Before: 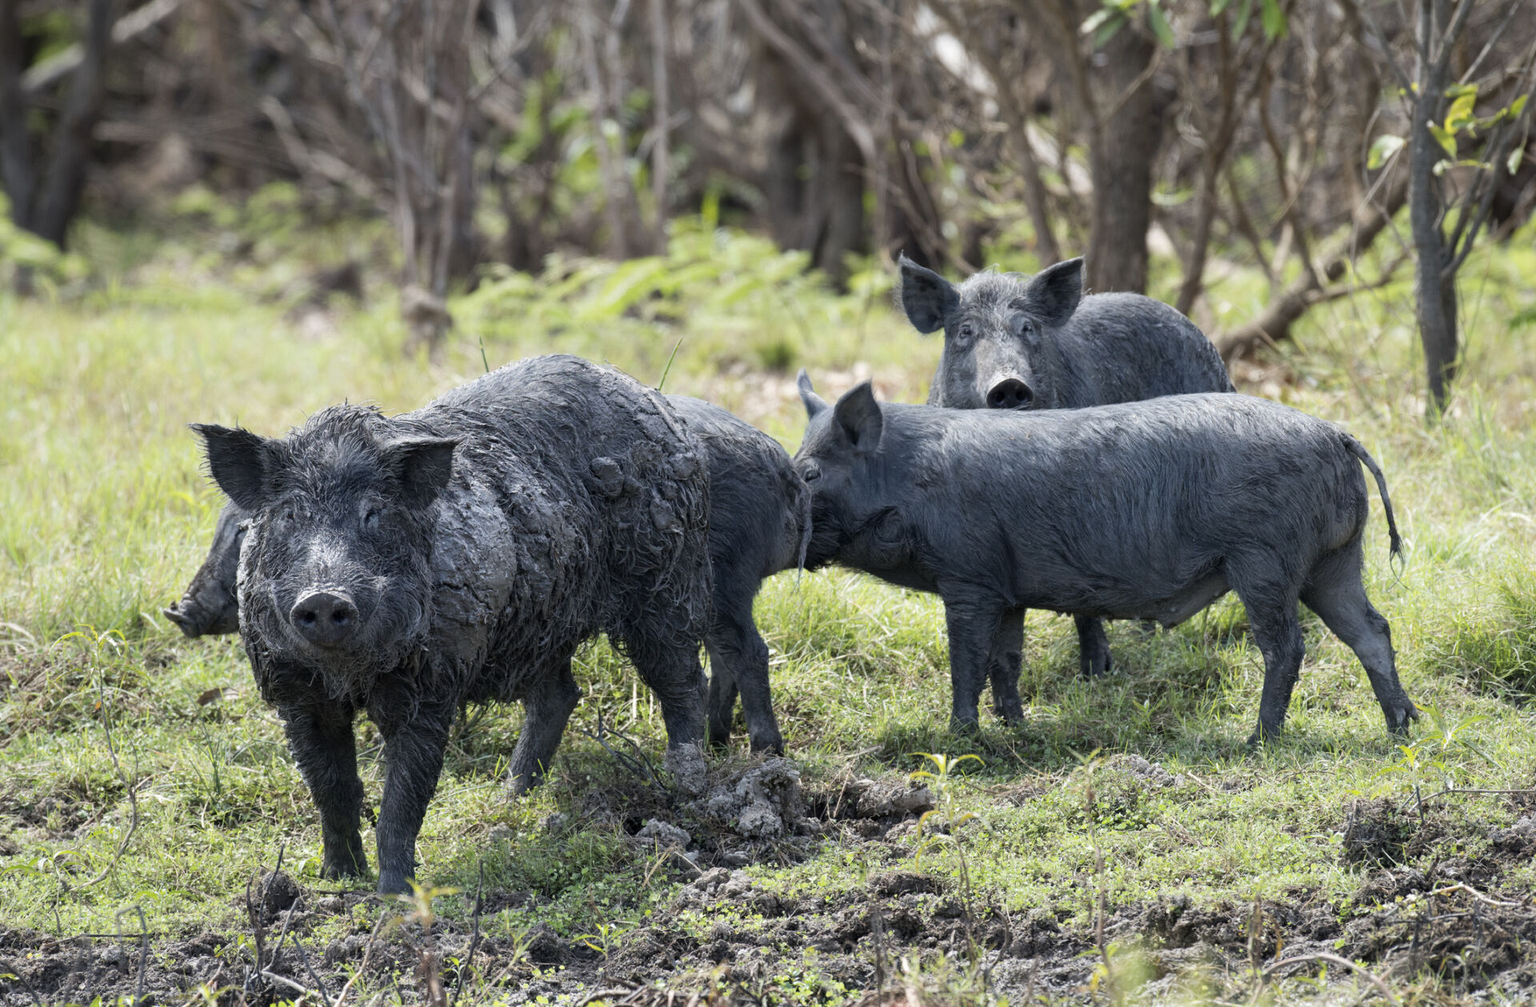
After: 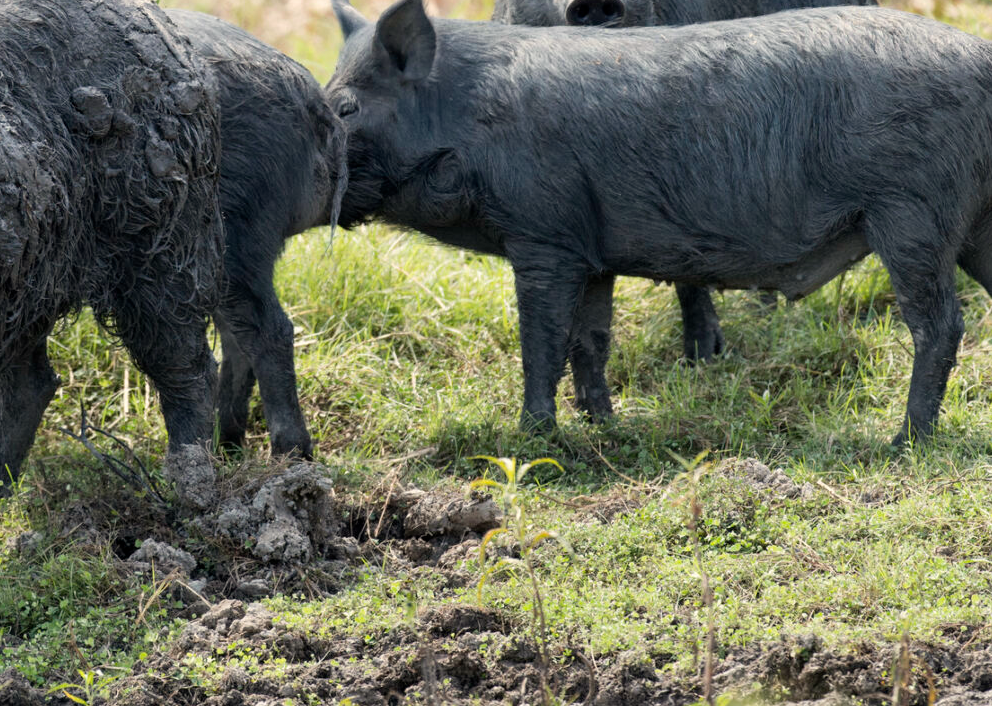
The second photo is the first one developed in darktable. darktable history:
color calibration: x 0.331, y 0.346, temperature 5595.82 K
crop: left 34.746%, top 38.549%, right 13.549%, bottom 5.325%
